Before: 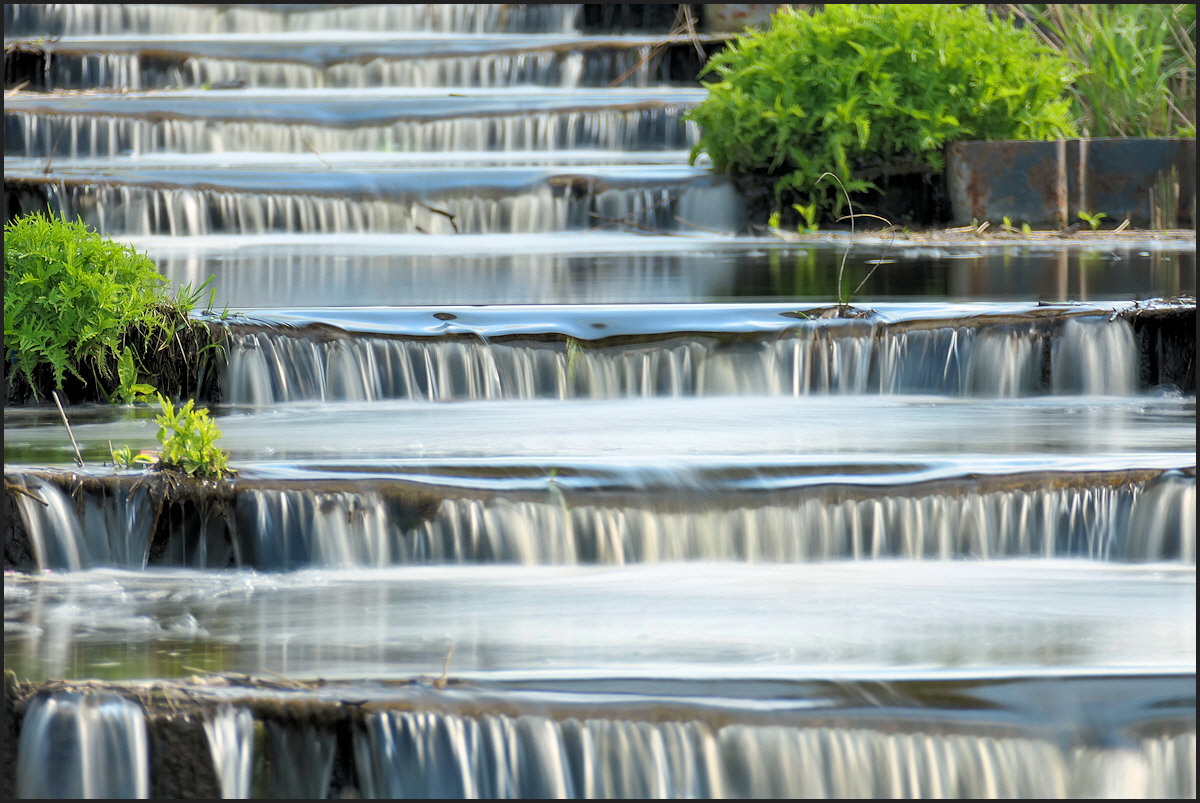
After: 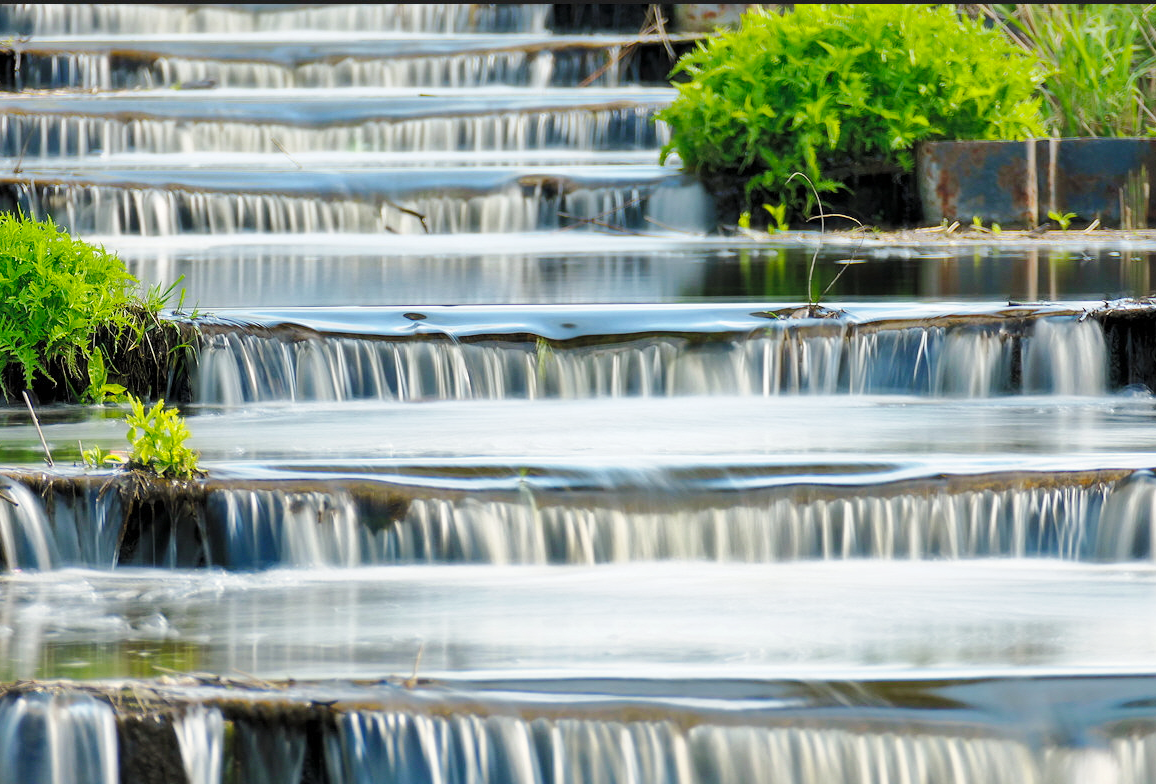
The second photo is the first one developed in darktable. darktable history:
shadows and highlights: on, module defaults
crop and rotate: left 2.536%, right 1.107%, bottom 2.246%
base curve: curves: ch0 [(0, 0) (0.036, 0.025) (0.121, 0.166) (0.206, 0.329) (0.605, 0.79) (1, 1)], preserve colors none
